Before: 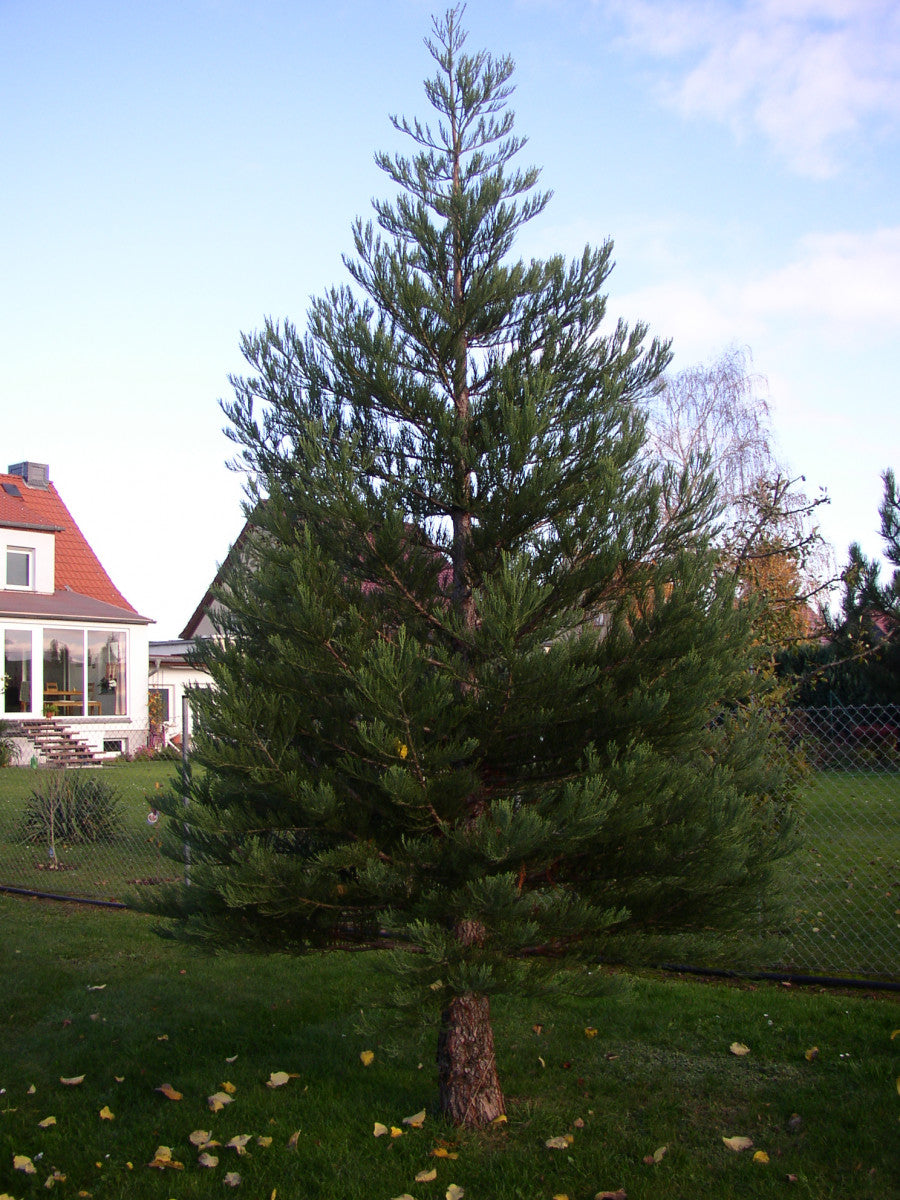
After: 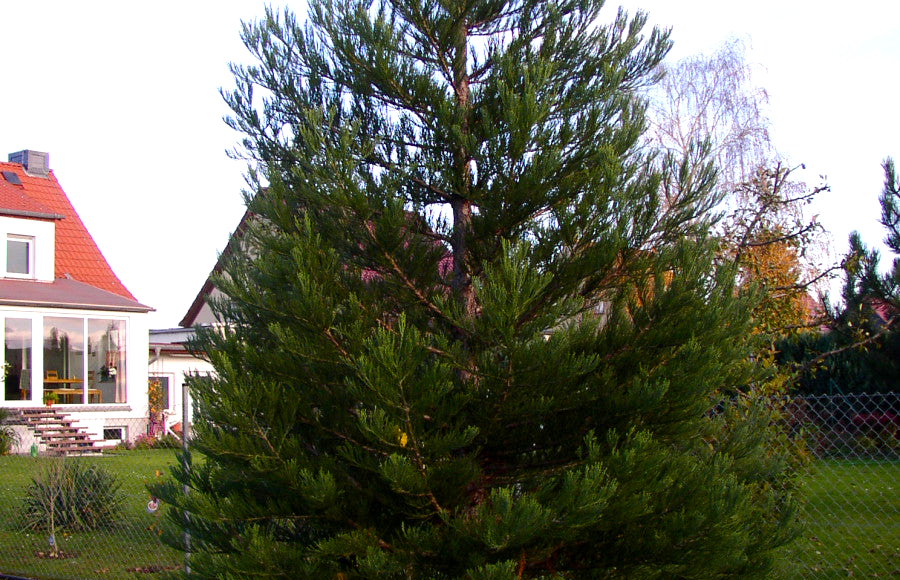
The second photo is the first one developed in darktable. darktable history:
crop and rotate: top 26.056%, bottom 25.543%
color balance rgb: global offset › luminance -0.51%, perceptual saturation grading › global saturation 27.53%, perceptual saturation grading › highlights -25%, perceptual saturation grading › shadows 25%, perceptual brilliance grading › highlights 6.62%, perceptual brilliance grading › mid-tones 17.07%, perceptual brilliance grading › shadows -5.23%
exposure: black level correction -0.003, exposure 0.04 EV, compensate highlight preservation false
